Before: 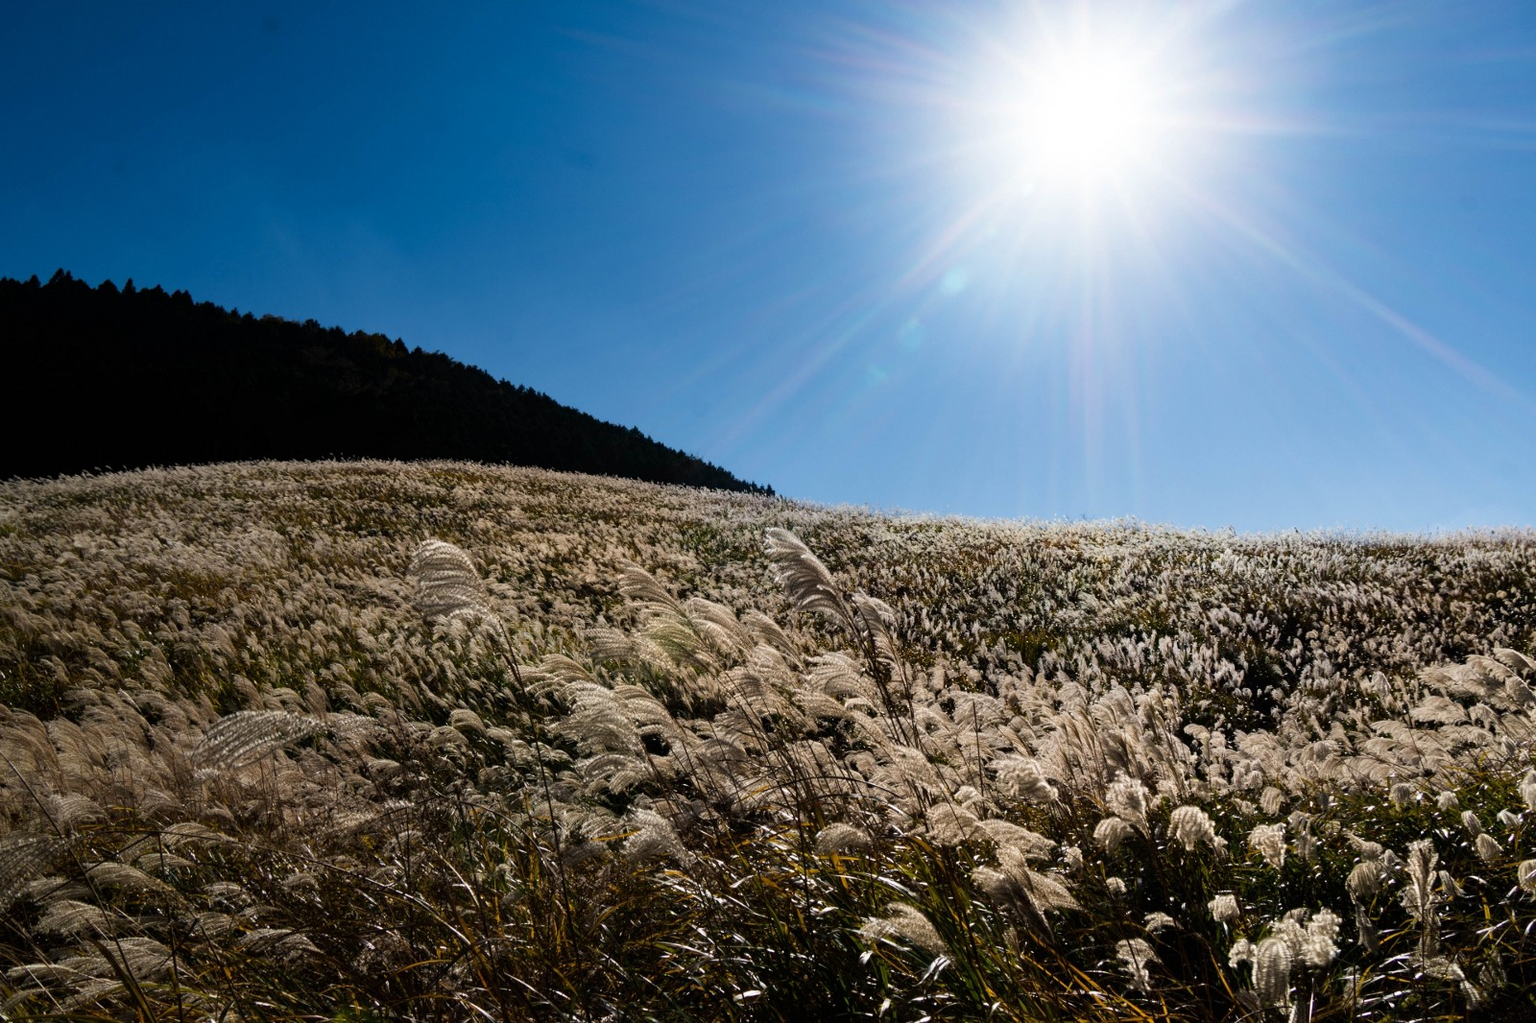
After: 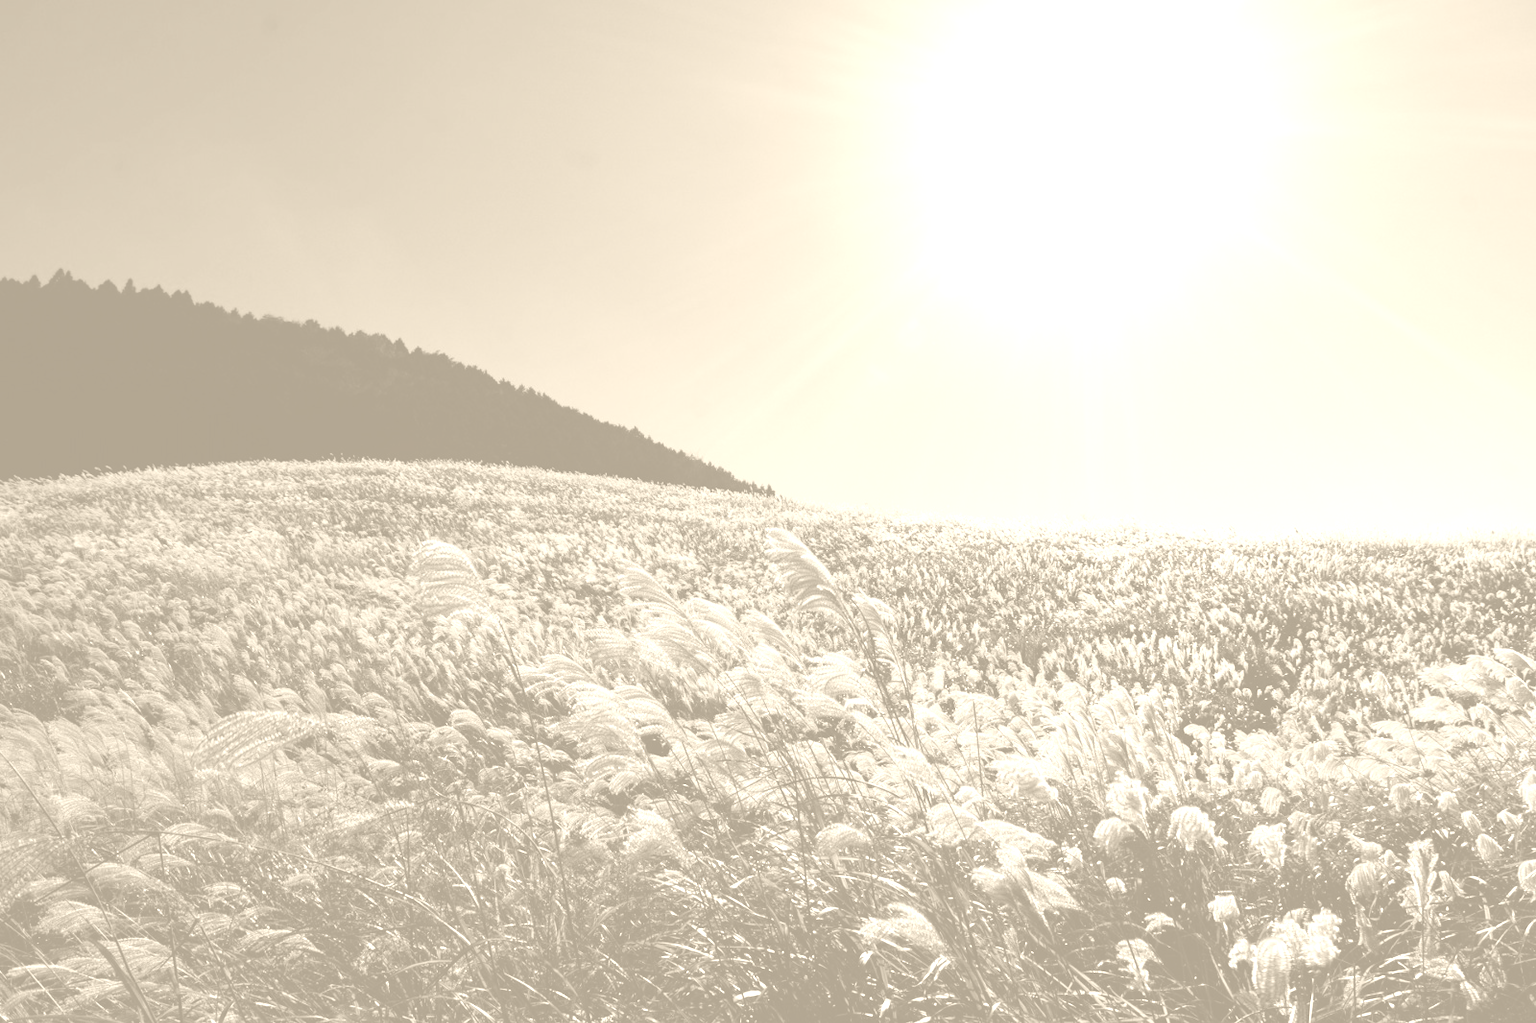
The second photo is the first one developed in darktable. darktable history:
colorize: hue 36°, saturation 71%, lightness 80.79%
white balance: emerald 1
